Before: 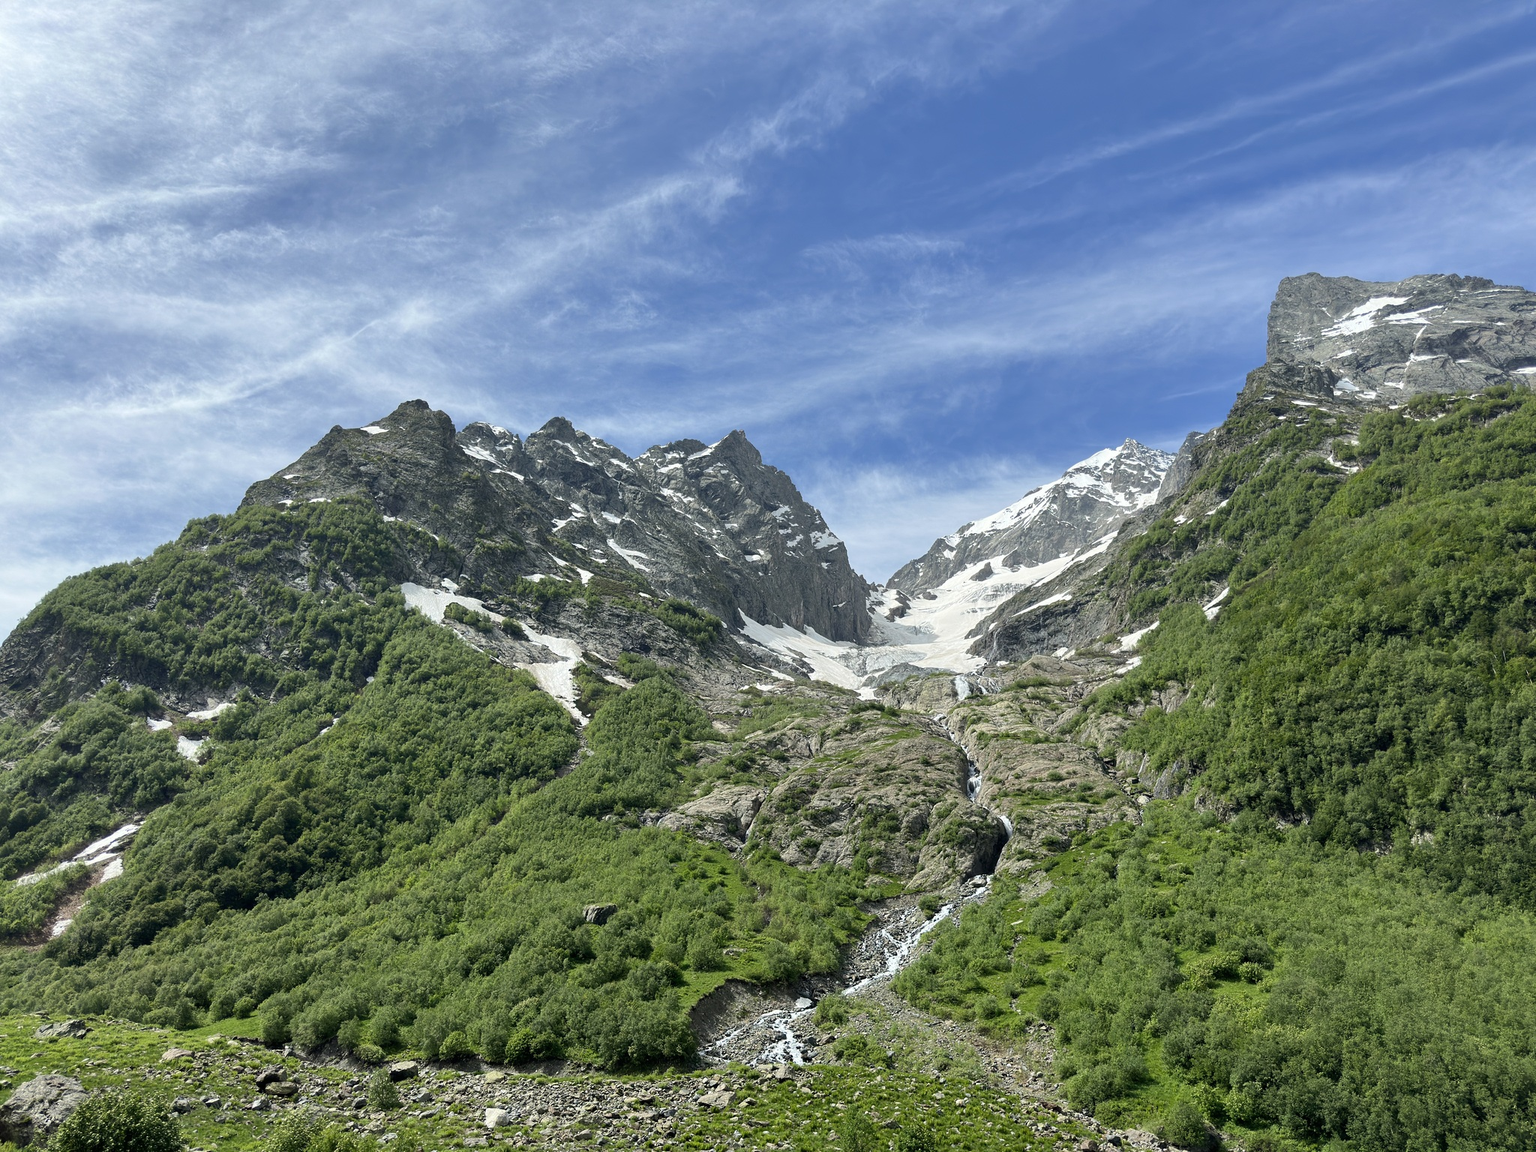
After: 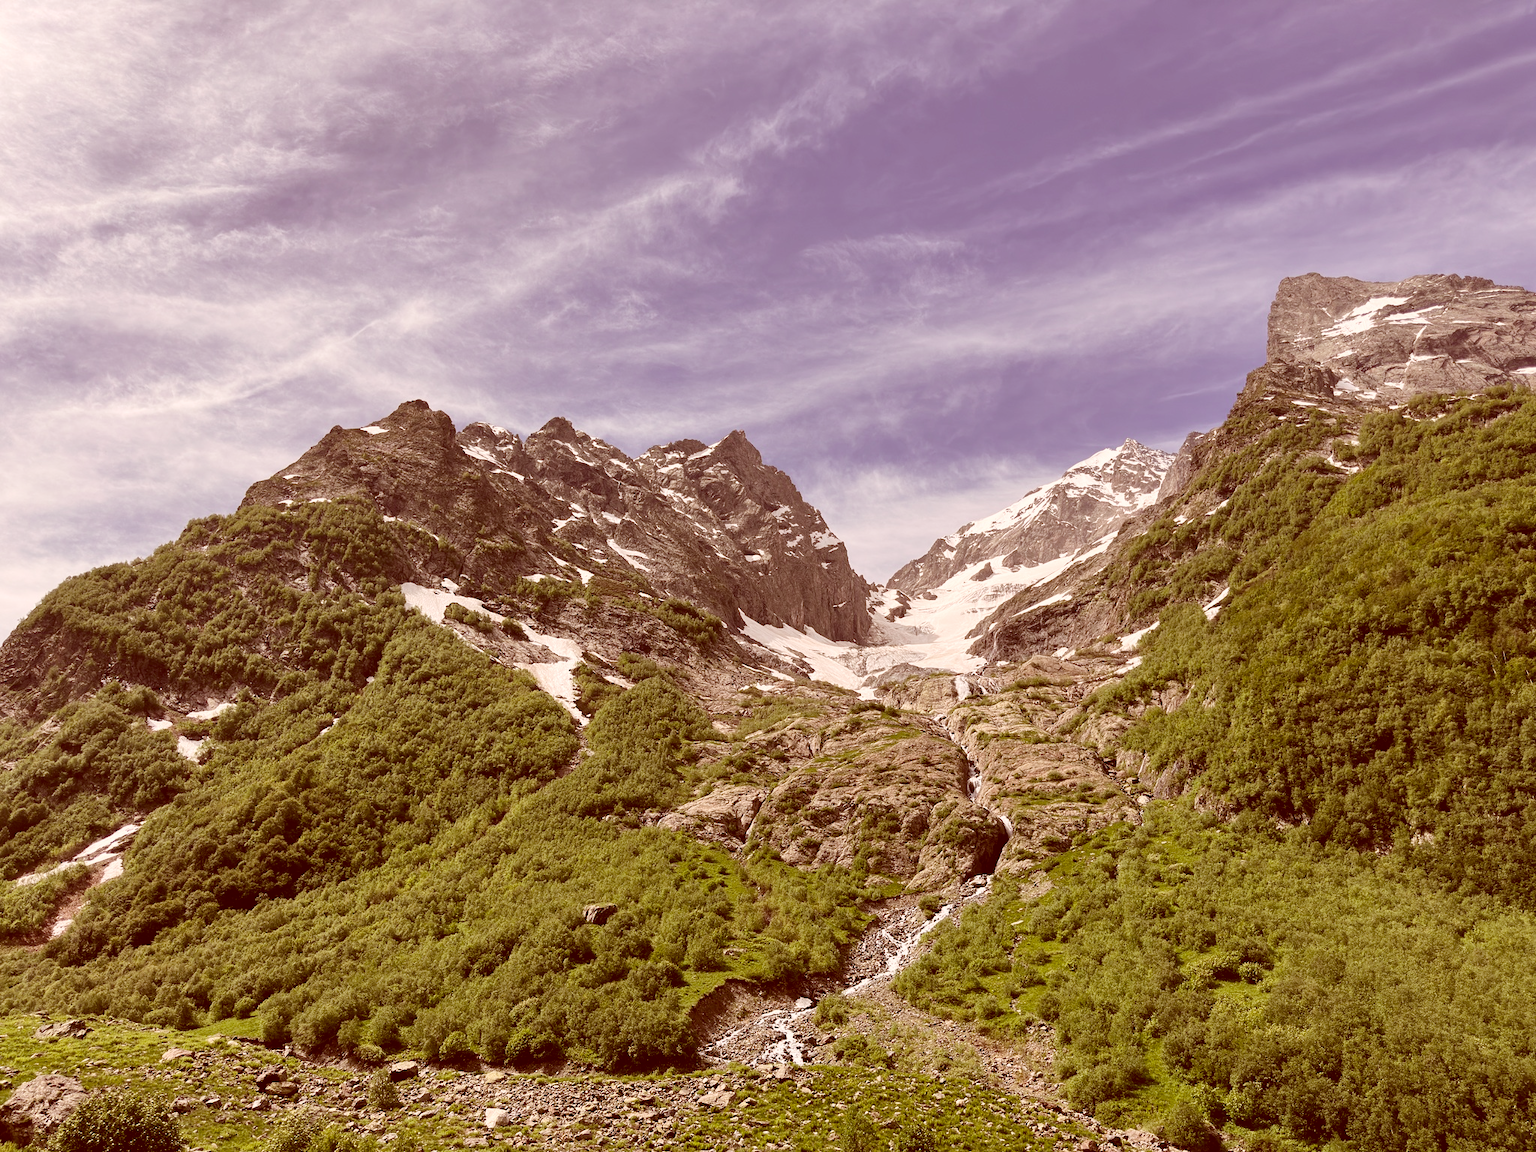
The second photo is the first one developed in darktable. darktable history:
tone equalizer: edges refinement/feathering 500, mask exposure compensation -1.57 EV, preserve details no
color correction: highlights a* 9.09, highlights b* 8.98, shadows a* 39.31, shadows b* 39.2, saturation 0.771
tone curve: curves: ch0 [(0, 0.036) (0.119, 0.115) (0.466, 0.498) (0.715, 0.767) (0.817, 0.865) (1, 0.998)]; ch1 [(0, 0) (0.377, 0.416) (0.44, 0.461) (0.487, 0.49) (0.514, 0.517) (0.536, 0.577) (0.66, 0.724) (1, 1)]; ch2 [(0, 0) (0.38, 0.405) (0.463, 0.443) (0.492, 0.486) (0.526, 0.541) (0.578, 0.598) (0.653, 0.698) (1, 1)], preserve colors none
